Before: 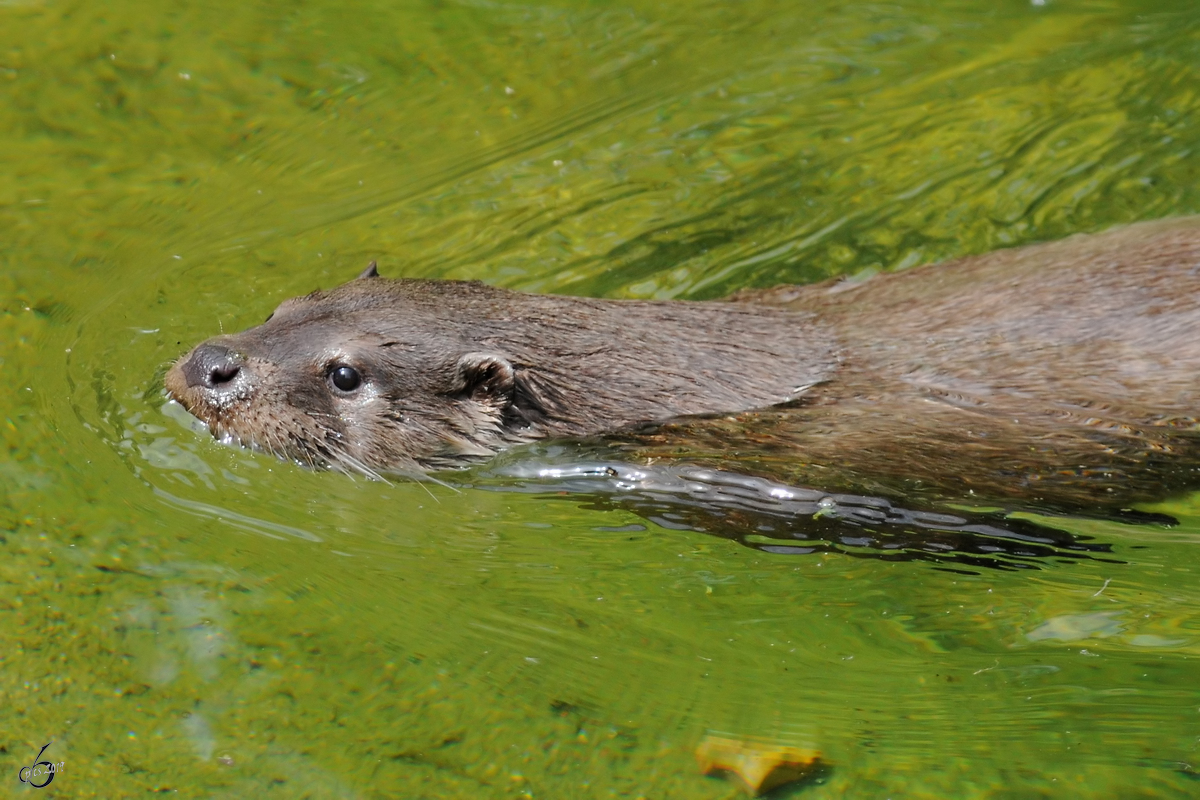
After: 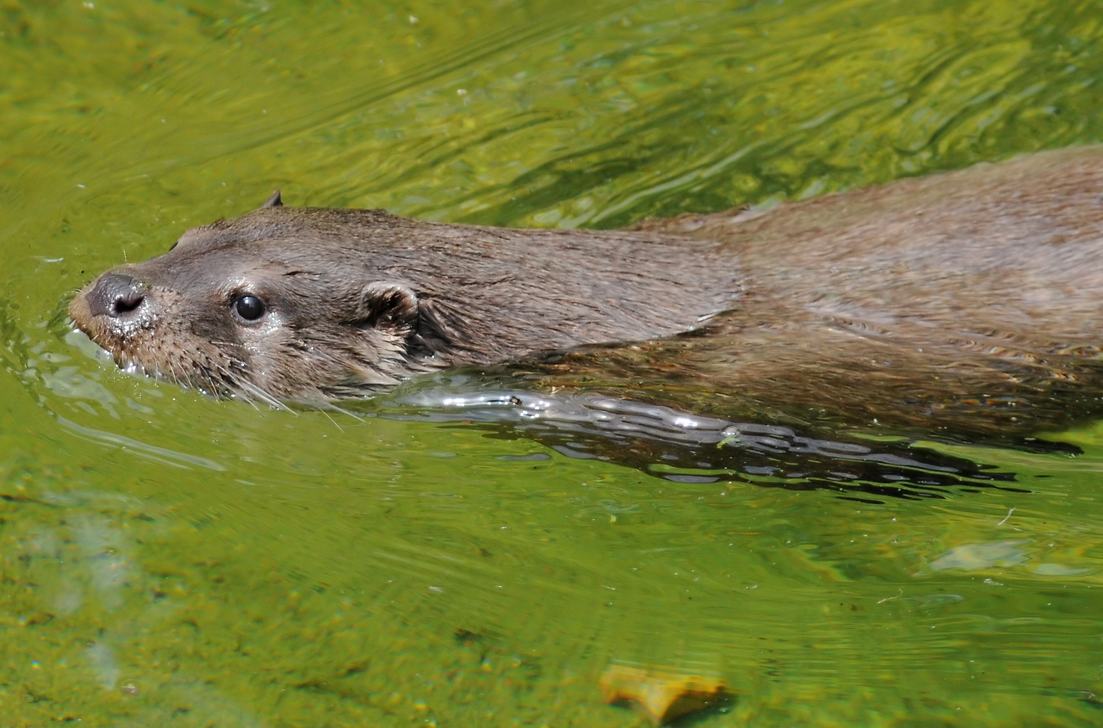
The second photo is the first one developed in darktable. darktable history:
color correction: highlights b* -0.046, saturation 0.987
crop and rotate: left 8.032%, top 8.945%
